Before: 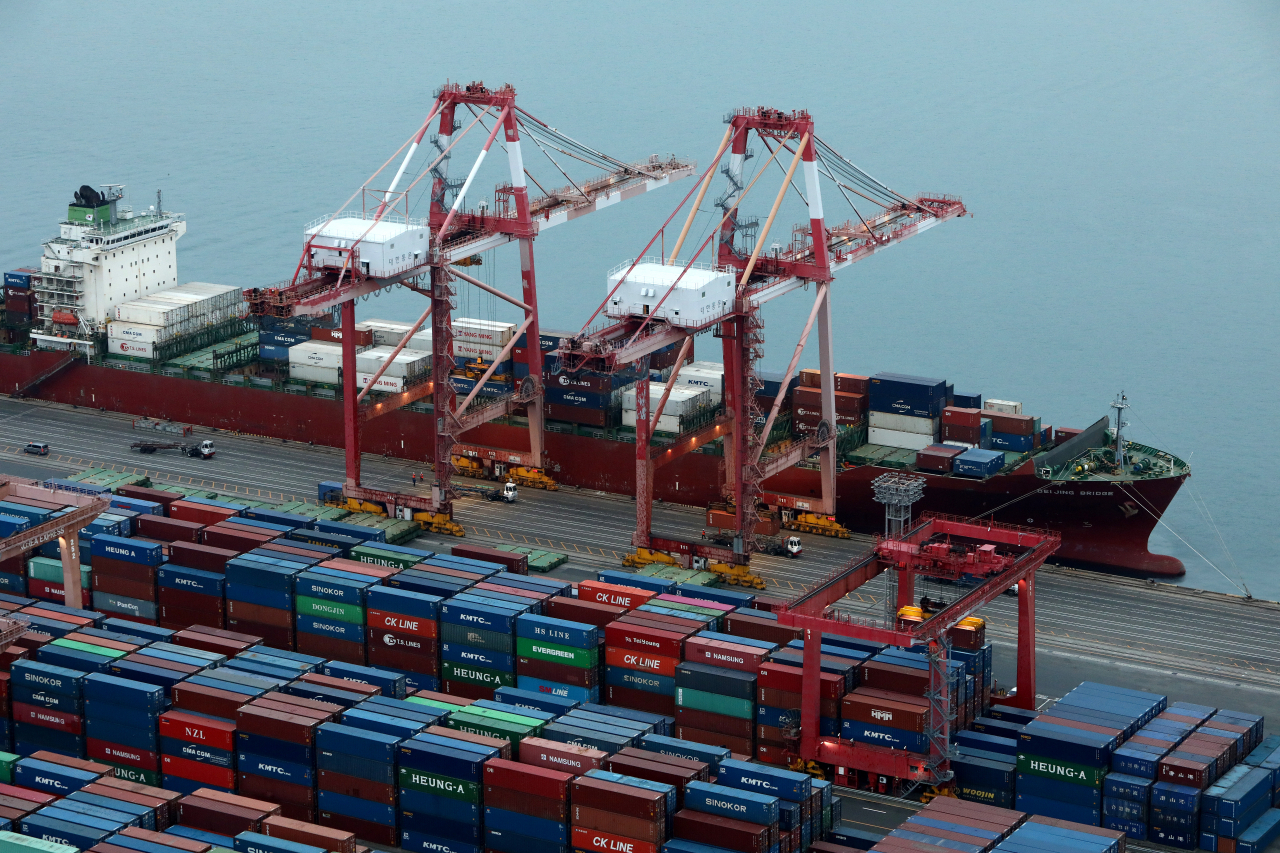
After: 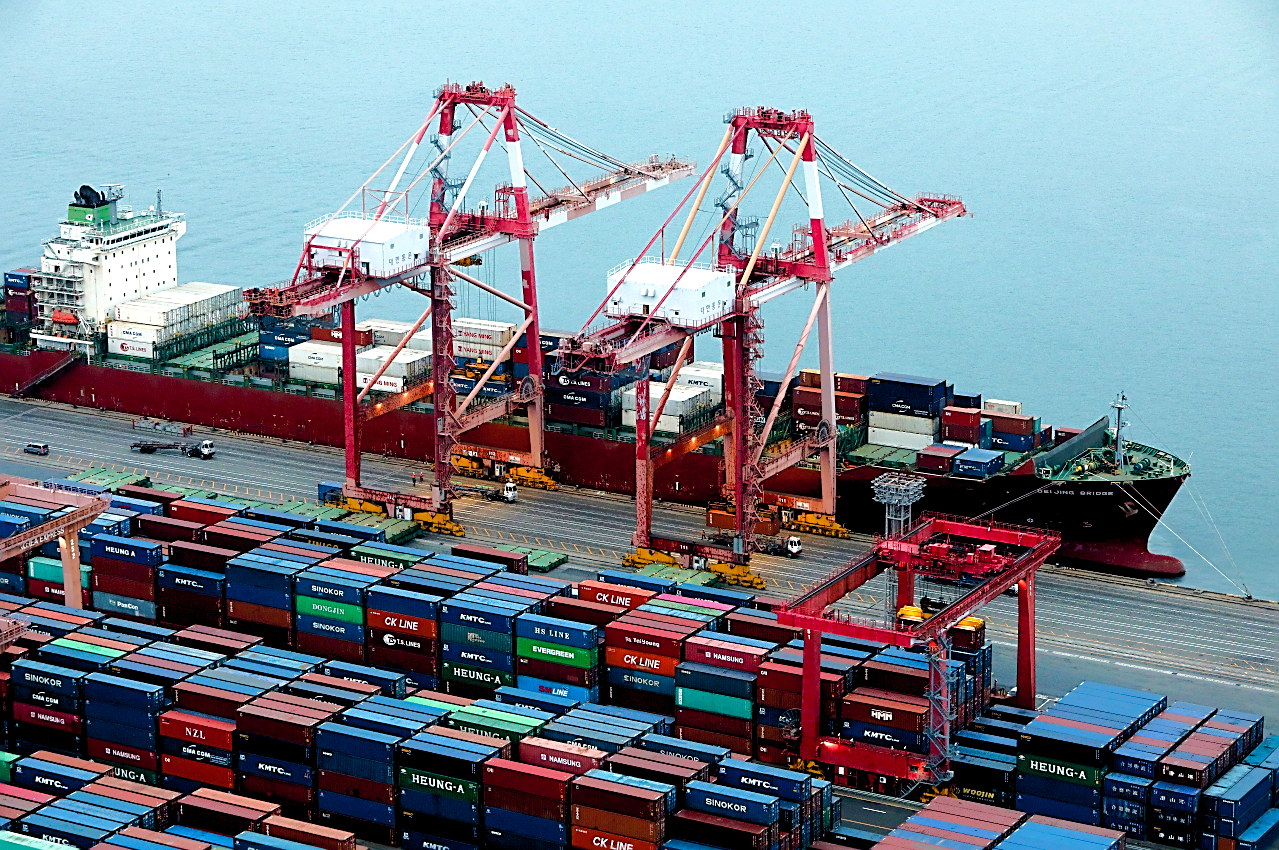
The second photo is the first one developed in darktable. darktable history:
exposure: exposure 0.586 EV, compensate highlight preservation false
crop: top 0.083%, bottom 0.197%
tone curve: curves: ch0 [(0, 0) (0.003, 0.005) (0.011, 0.012) (0.025, 0.026) (0.044, 0.046) (0.069, 0.071) (0.1, 0.098) (0.136, 0.135) (0.177, 0.178) (0.224, 0.217) (0.277, 0.274) (0.335, 0.335) (0.399, 0.442) (0.468, 0.543) (0.543, 0.6) (0.623, 0.628) (0.709, 0.679) (0.801, 0.782) (0.898, 0.904) (1, 1)], color space Lab, linked channels, preserve colors none
sharpen: amount 0.738
contrast brightness saturation: contrast 0.052, brightness 0.063, saturation 0.008
velvia: on, module defaults
color balance rgb: highlights gain › chroma 1.04%, highlights gain › hue 60.17°, global offset › luminance -0.876%, linear chroma grading › global chroma 0.734%, perceptual saturation grading › global saturation 27.526%, perceptual saturation grading › highlights -25.44%, perceptual saturation grading › shadows 24.076%
